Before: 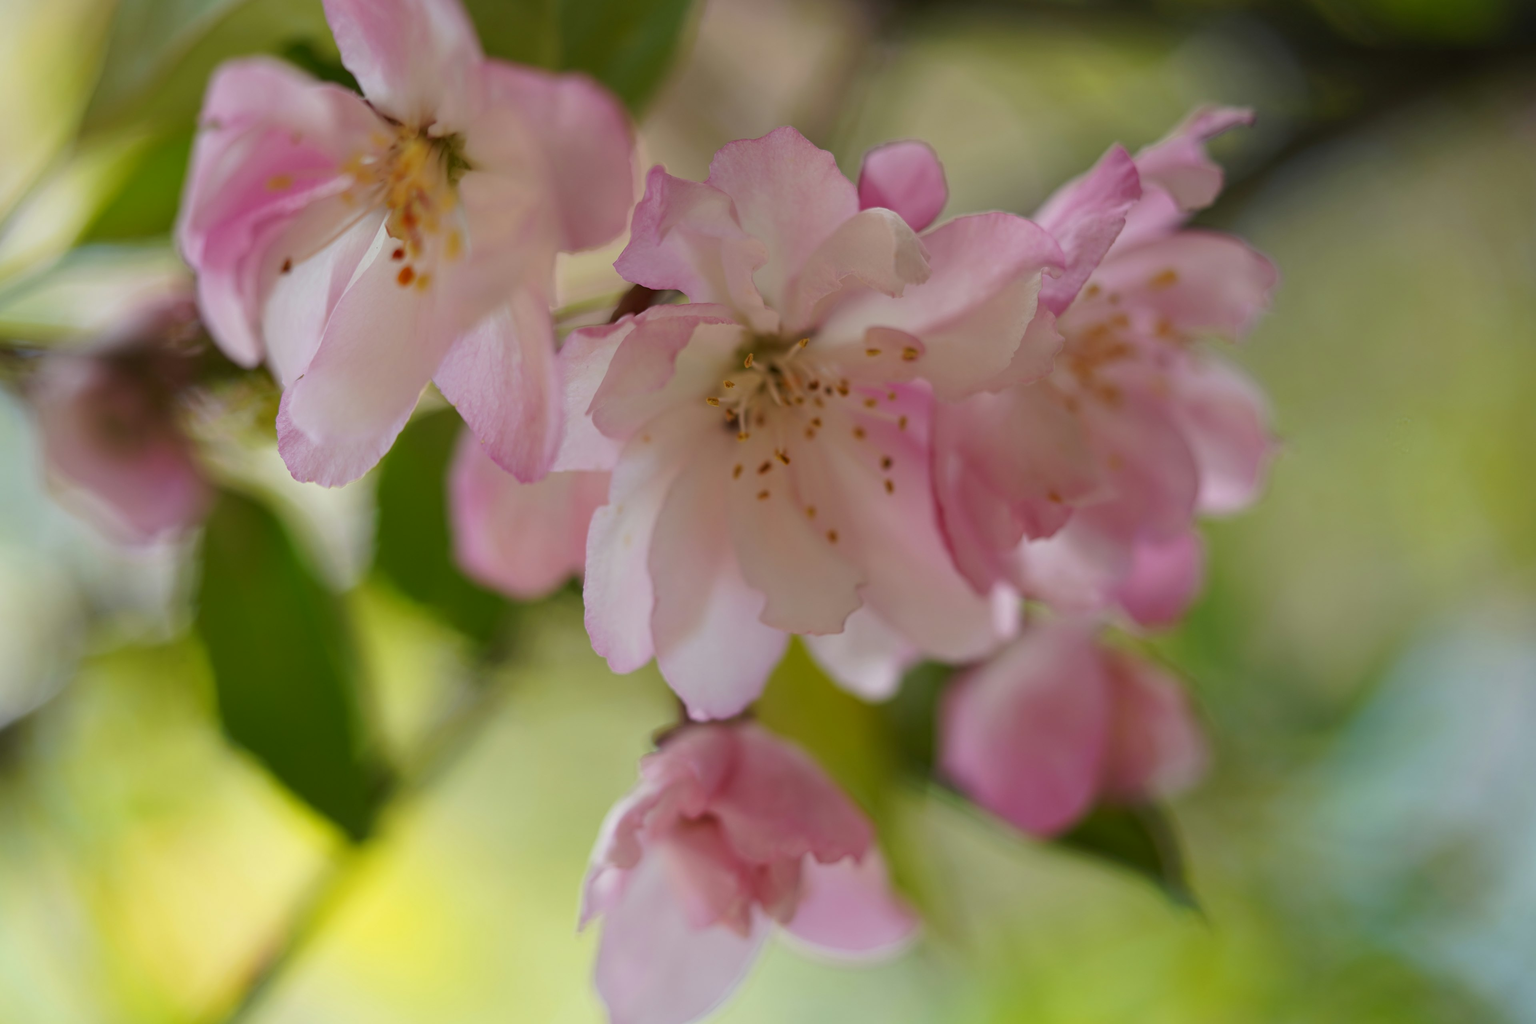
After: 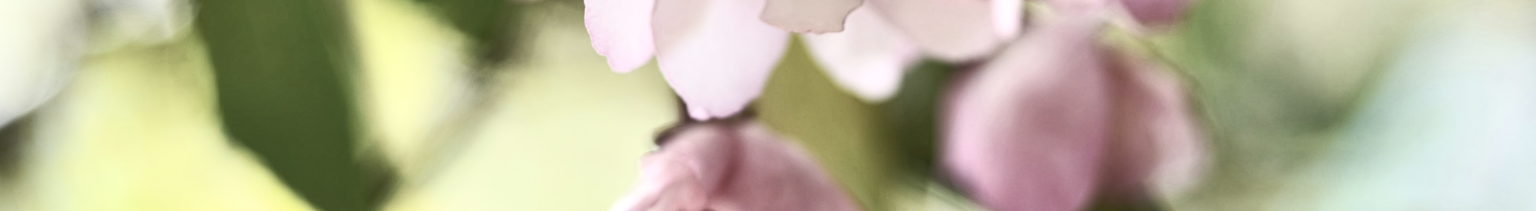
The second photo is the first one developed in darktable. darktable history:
crop and rotate: top 58.756%, bottom 20.618%
local contrast: detail 130%
contrast brightness saturation: contrast 0.575, brightness 0.57, saturation -0.339
